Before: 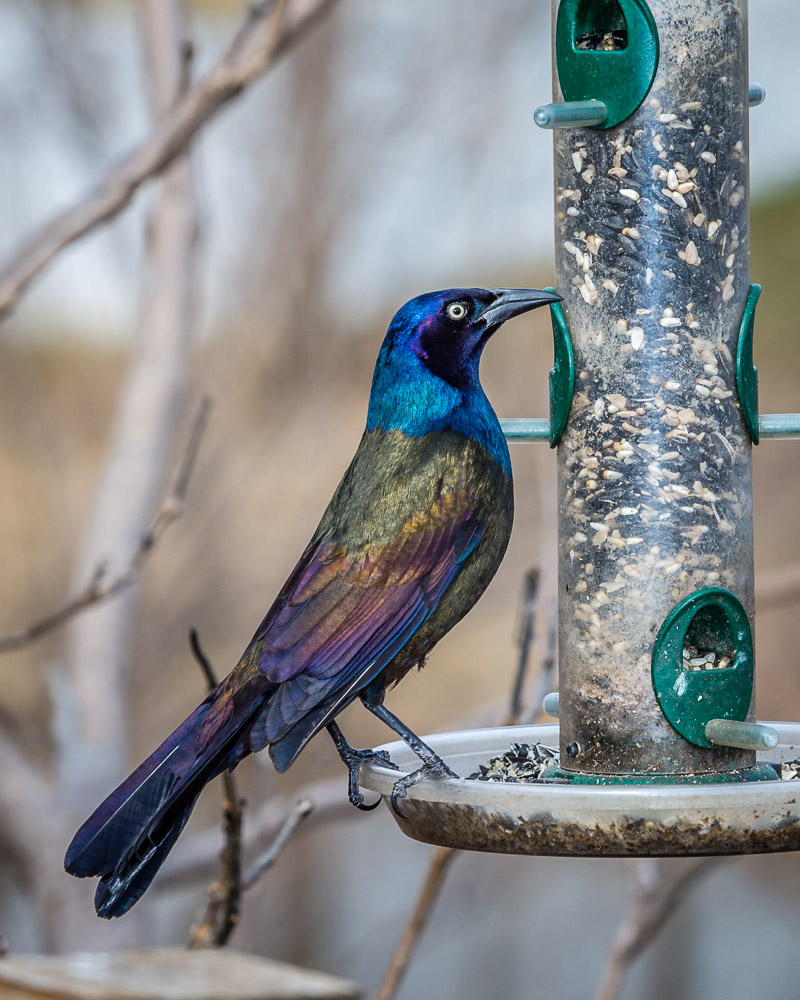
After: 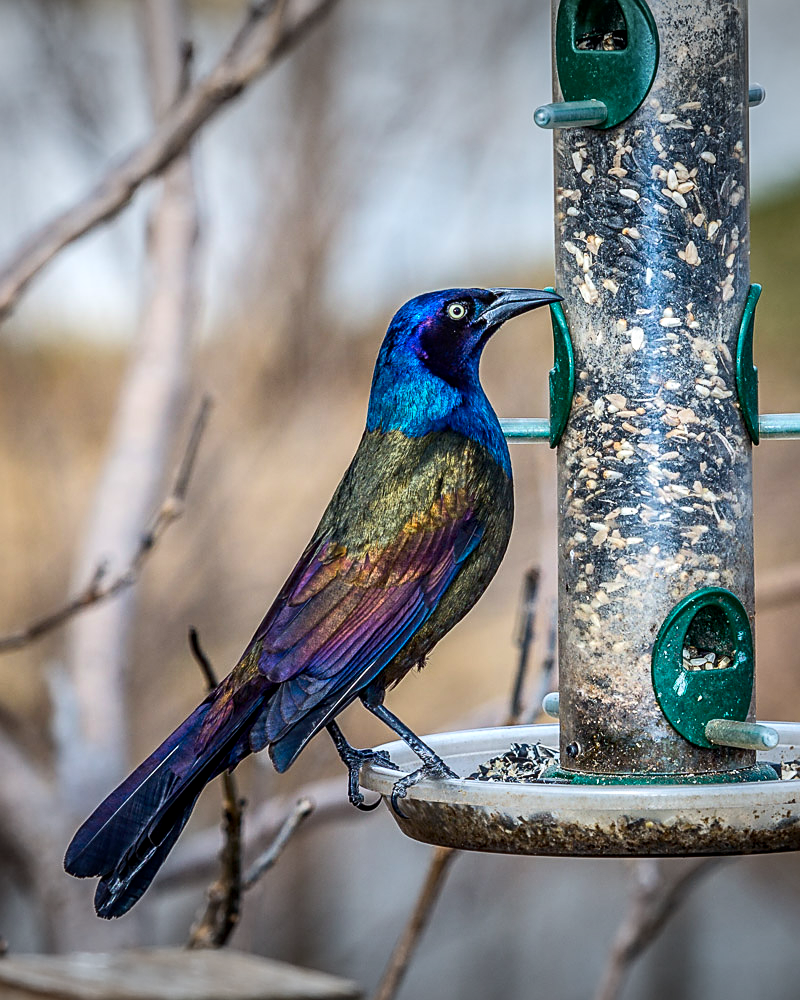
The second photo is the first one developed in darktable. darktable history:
local contrast: on, module defaults
vignetting: fall-off start 98.49%, fall-off radius 100.84%, width/height ratio 1.427, unbound false
sharpen: on, module defaults
contrast brightness saturation: contrast 0.166, saturation 0.332
exposure: compensate exposure bias true, compensate highlight preservation false
